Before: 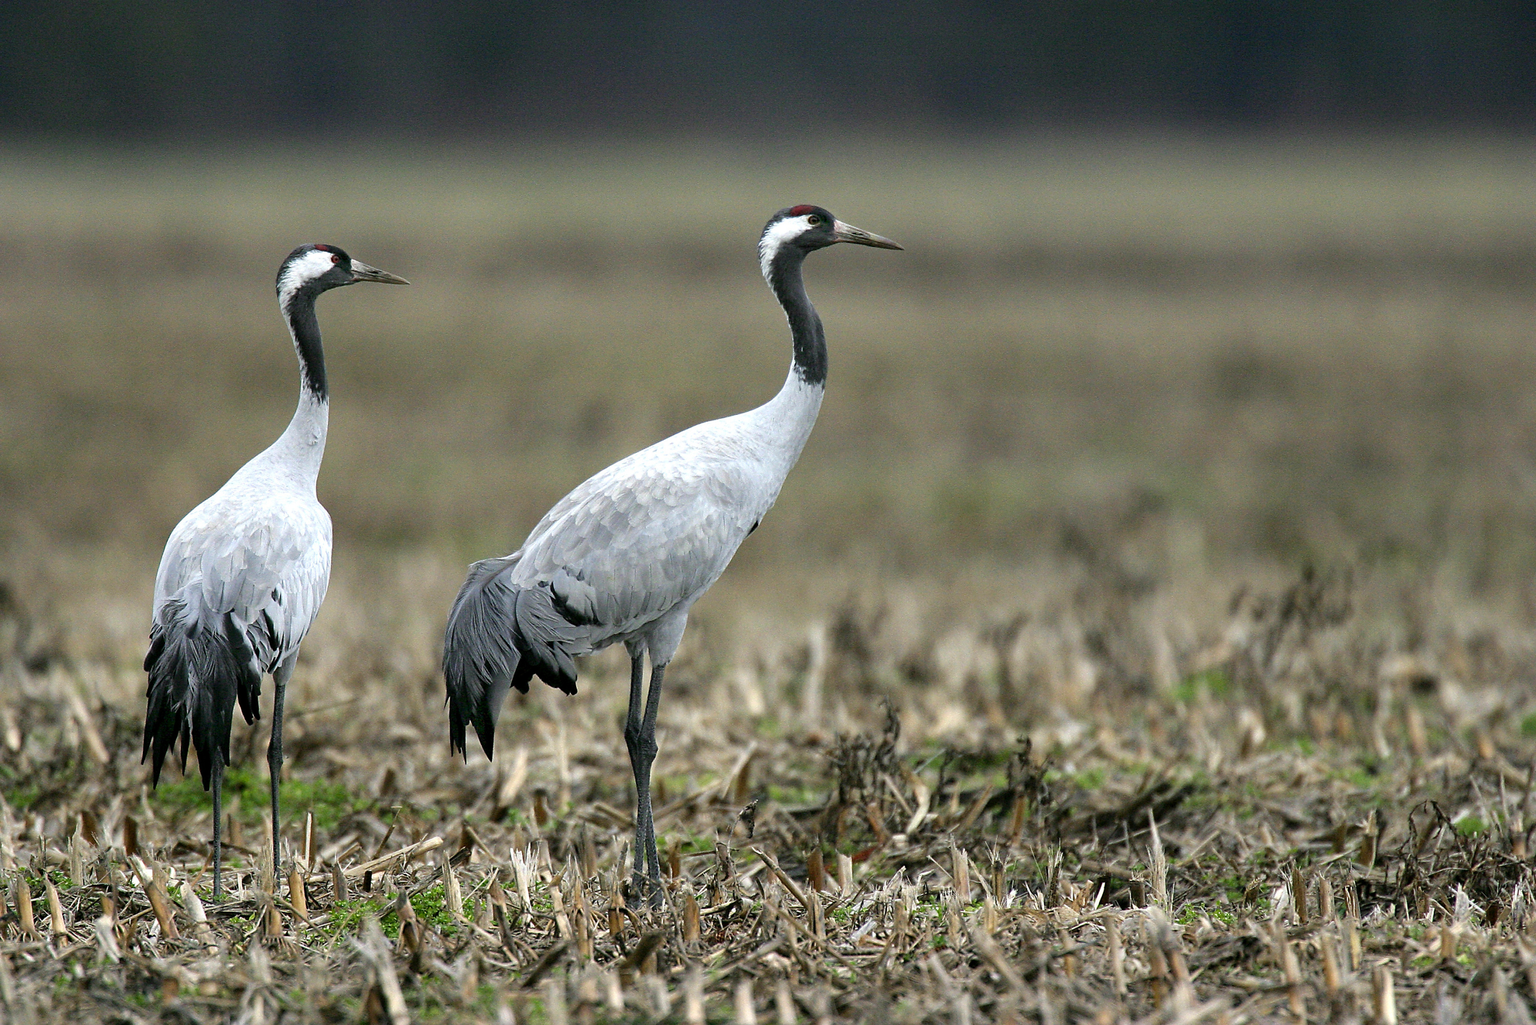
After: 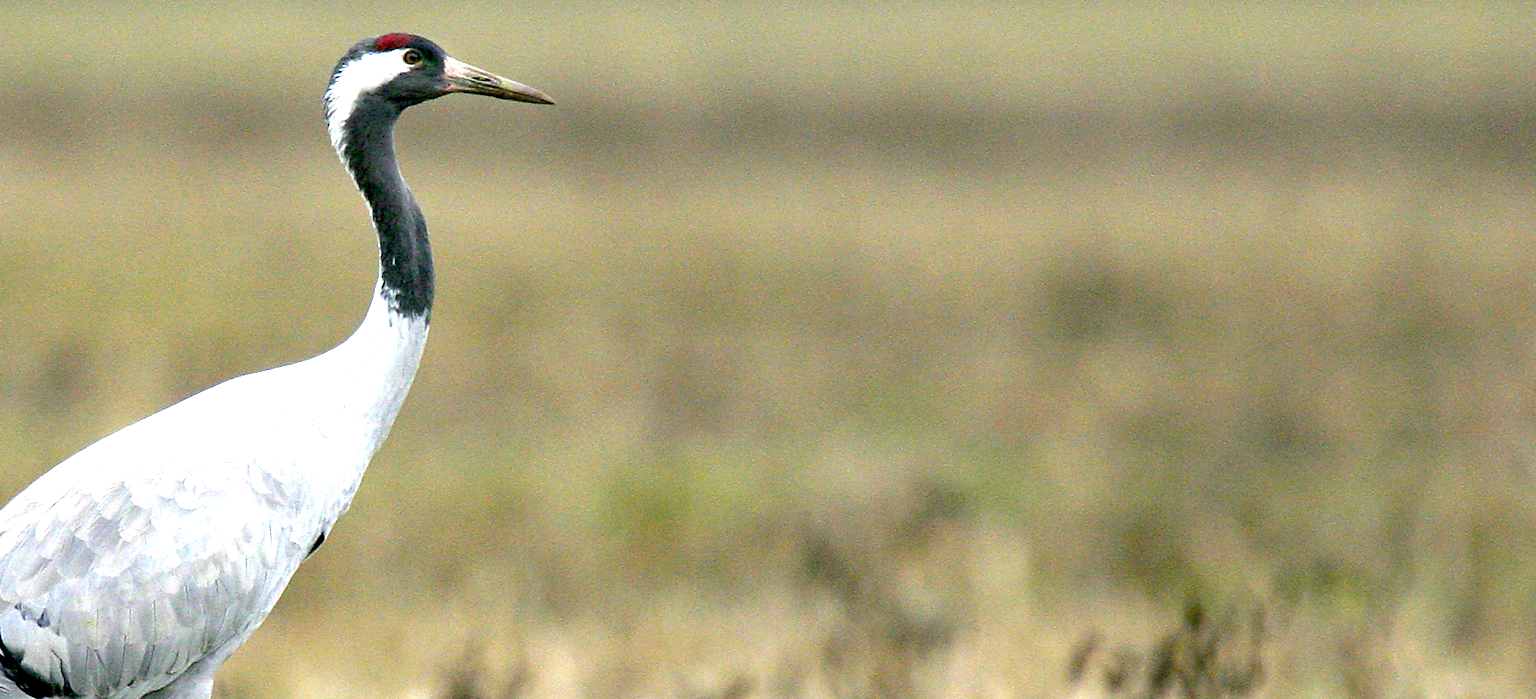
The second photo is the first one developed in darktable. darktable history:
color balance rgb: highlights gain › chroma 1.058%, highlights gain › hue 60.04°, perceptual saturation grading › global saturation 30.116%, global vibrance 20%
exposure: black level correction 0.008, exposure 0.967 EV, compensate exposure bias true, compensate highlight preservation false
crop: left 36.023%, top 17.955%, right 0.7%, bottom 38.863%
